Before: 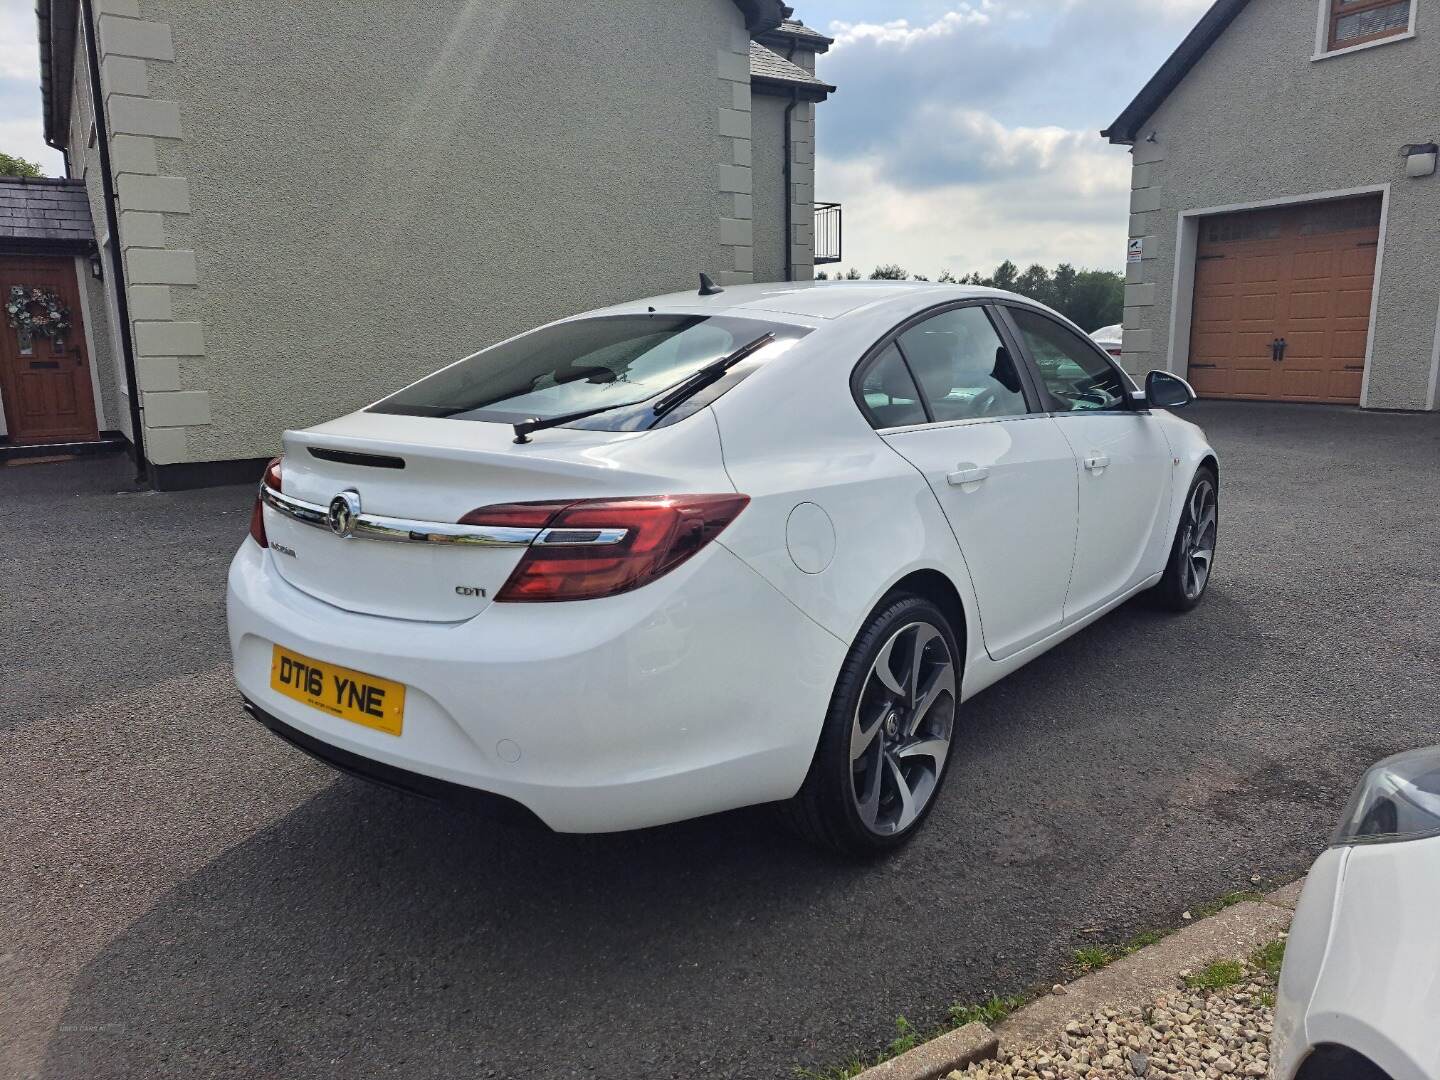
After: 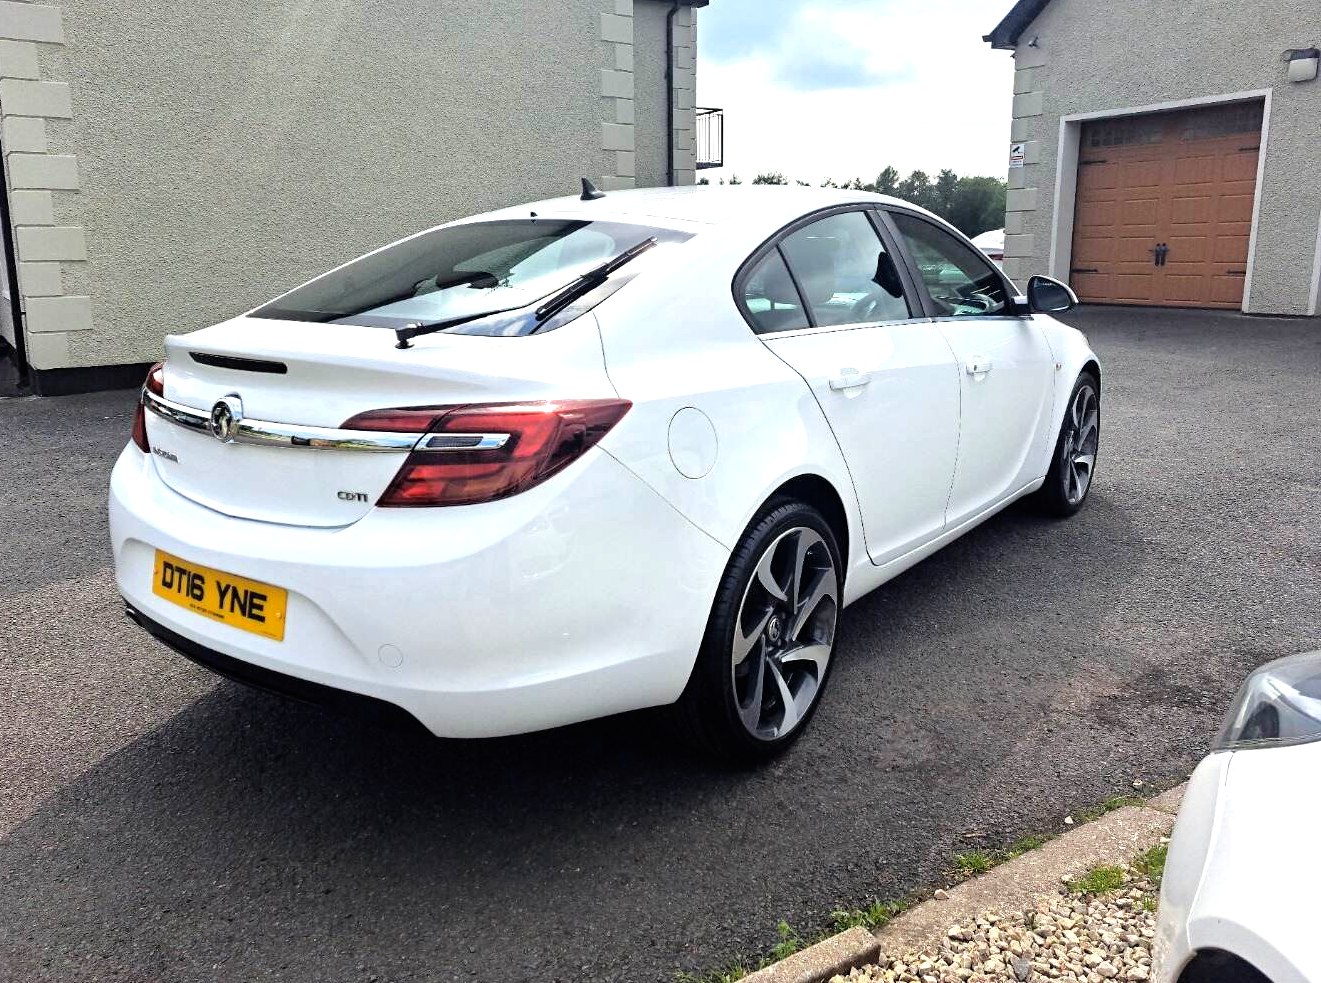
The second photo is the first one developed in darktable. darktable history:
crop and rotate: left 8.258%, top 8.936%
tone curve: curves: ch0 [(0, 0) (0.059, 0.027) (0.162, 0.125) (0.304, 0.279) (0.547, 0.532) (0.828, 0.815) (1, 0.983)]; ch1 [(0, 0) (0.23, 0.166) (0.34, 0.298) (0.371, 0.334) (0.435, 0.408) (0.477, 0.469) (0.499, 0.498) (0.529, 0.544) (0.559, 0.587) (0.743, 0.798) (1, 1)]; ch2 [(0, 0) (0.431, 0.414) (0.498, 0.503) (0.524, 0.531) (0.568, 0.567) (0.6, 0.597) (0.643, 0.631) (0.74, 0.721) (1, 1)], preserve colors none
exposure: black level correction 0.001, compensate exposure bias true, compensate highlight preservation false
tone equalizer: -8 EV -1.08 EV, -7 EV -0.974 EV, -6 EV -0.889 EV, -5 EV -0.574 EV, -3 EV 0.554 EV, -2 EV 0.875 EV, -1 EV 0.985 EV, +0 EV 1.06 EV
